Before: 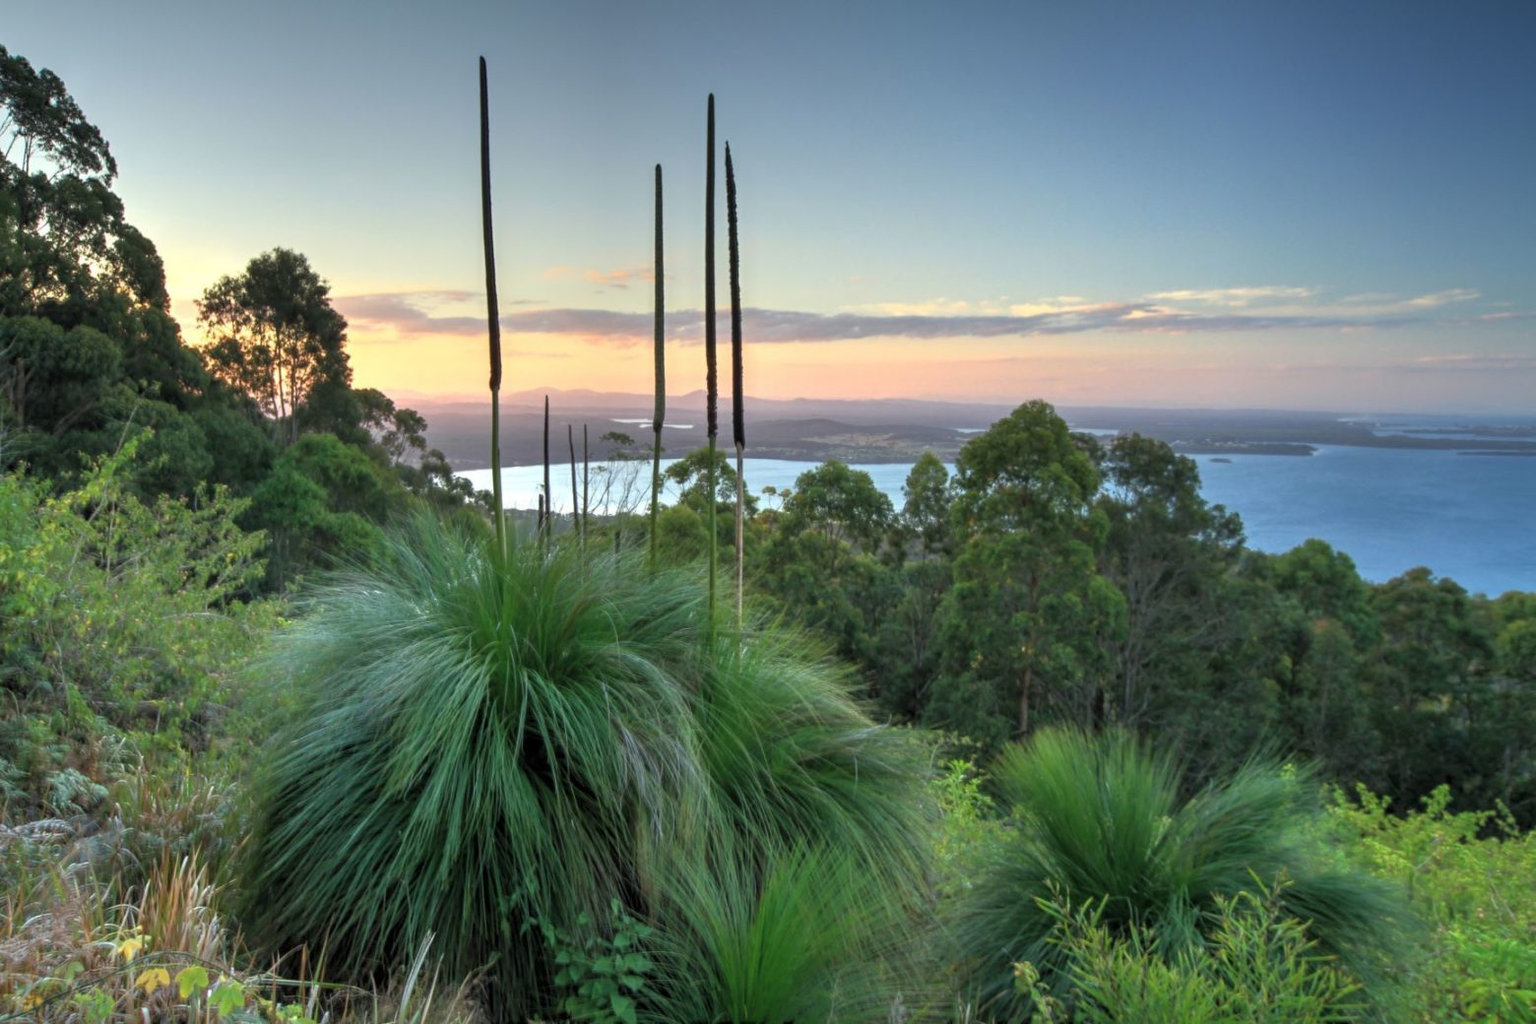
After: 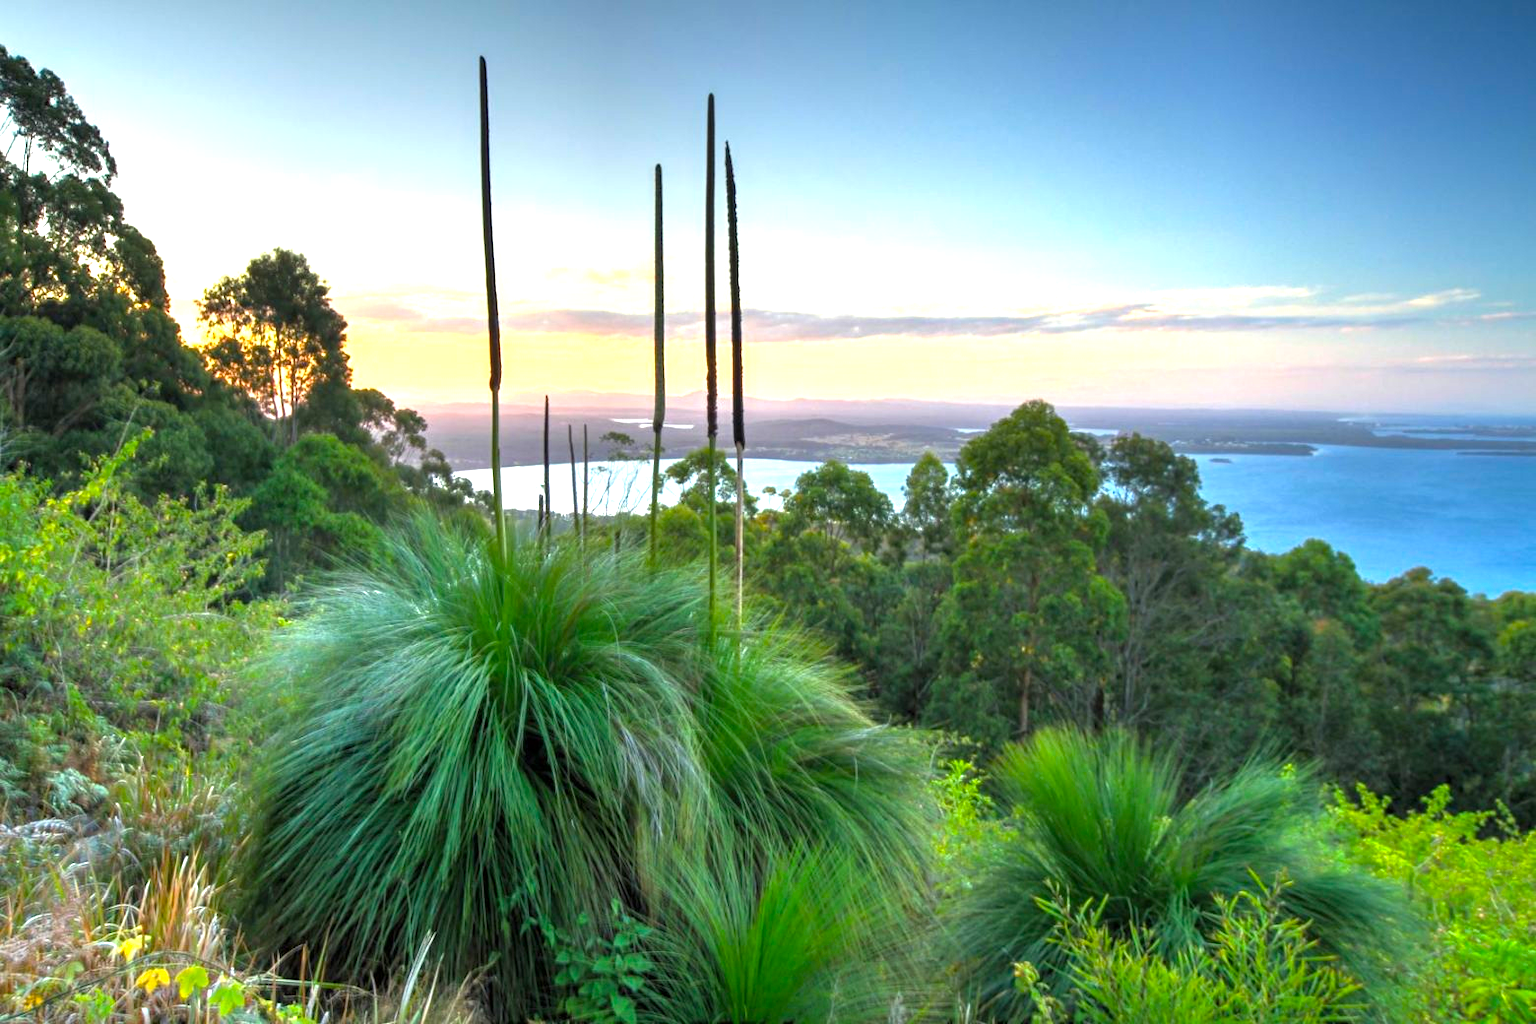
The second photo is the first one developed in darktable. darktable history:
color balance rgb: perceptual saturation grading › global saturation 40.544%, perceptual brilliance grading › global brilliance 30.748%
